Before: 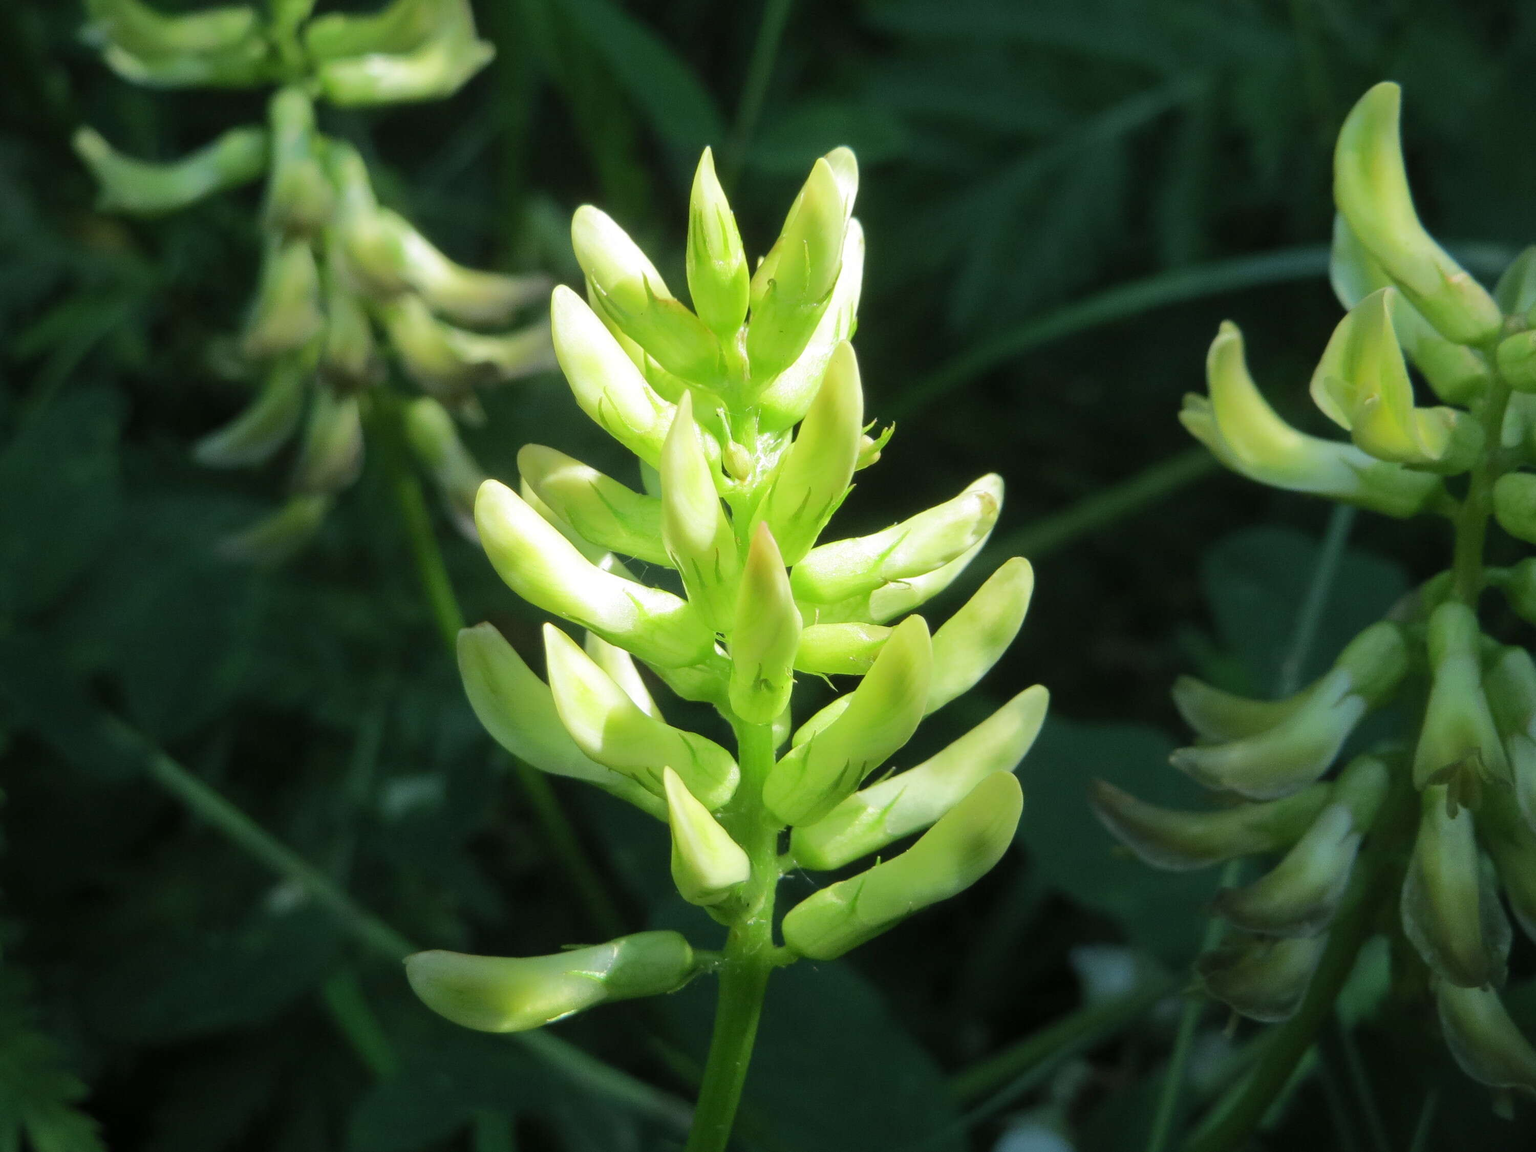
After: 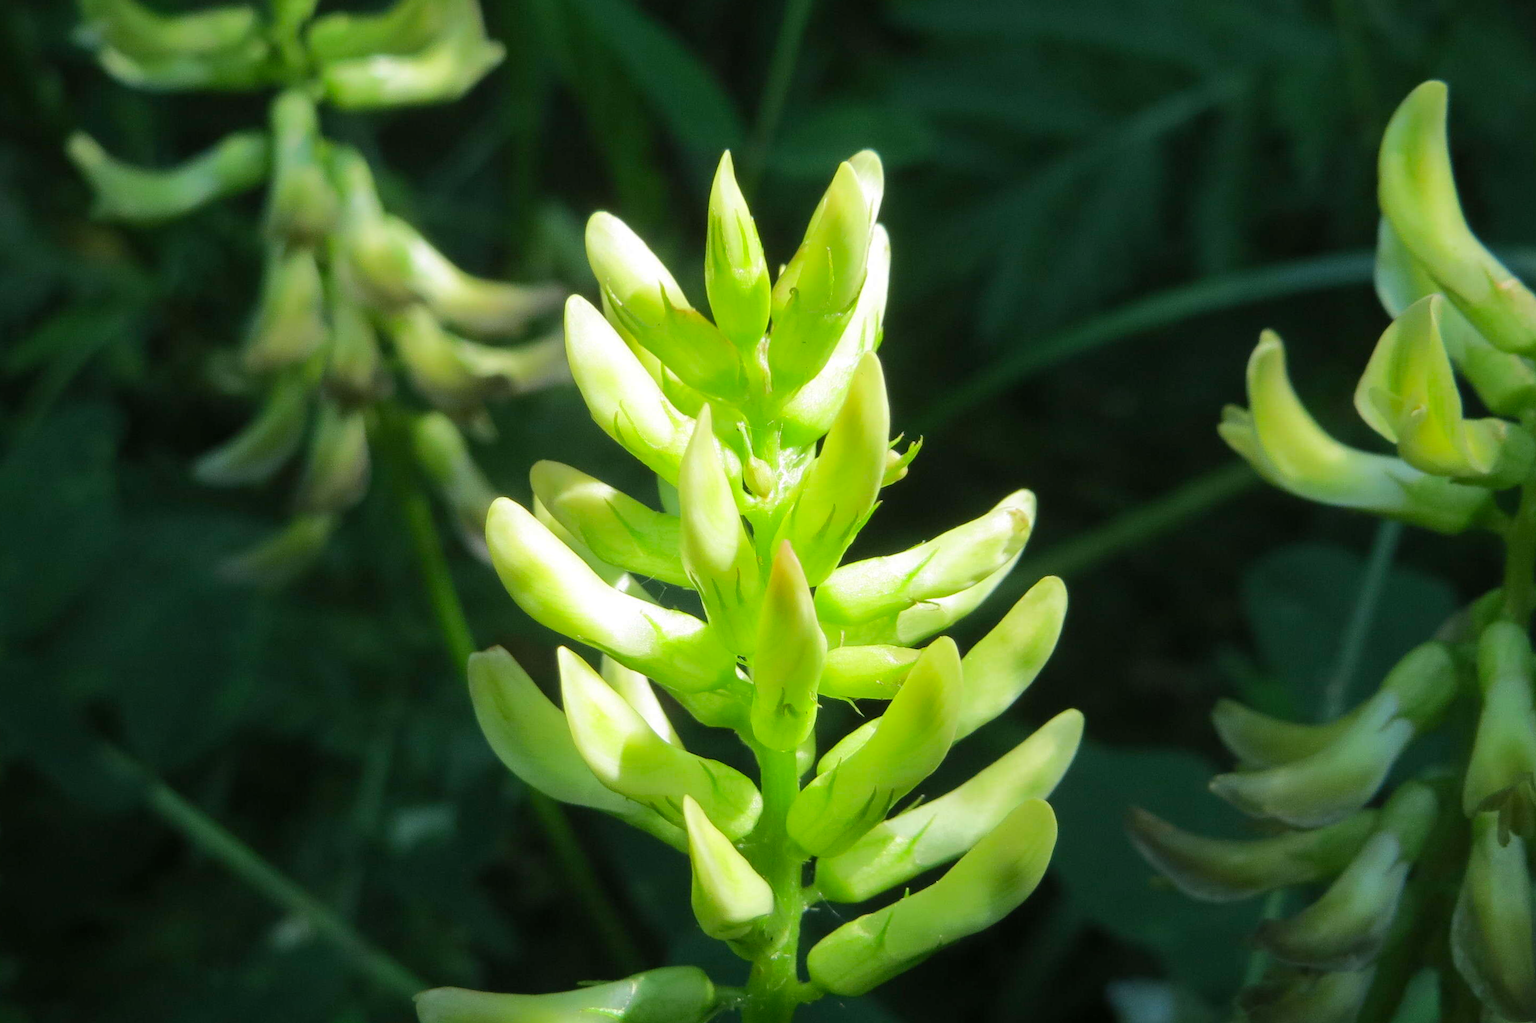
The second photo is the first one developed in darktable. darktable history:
contrast brightness saturation: contrast 0.04, saturation 0.16
crop and rotate: angle 0.2°, left 0.275%, right 3.127%, bottom 14.18%
